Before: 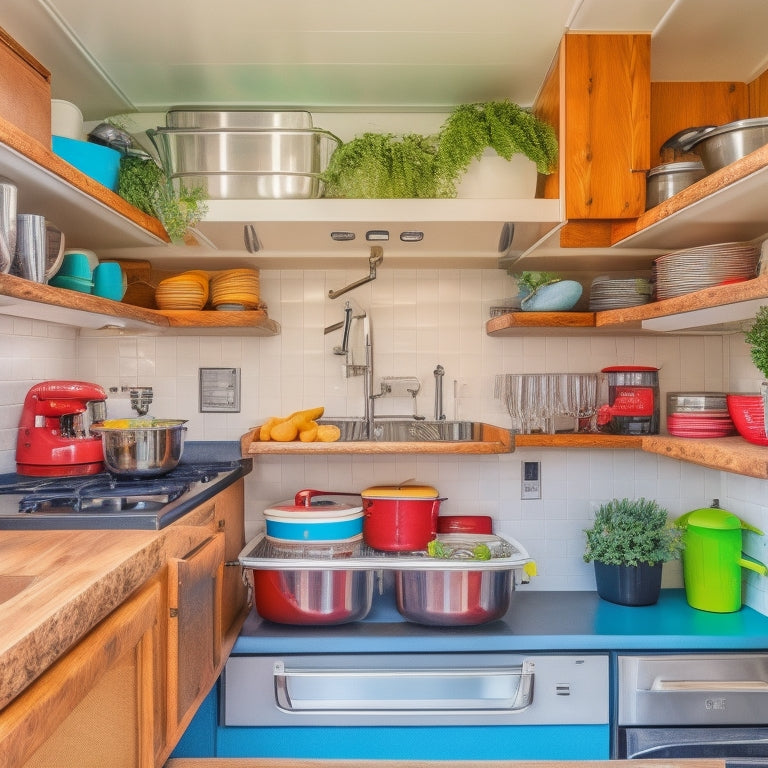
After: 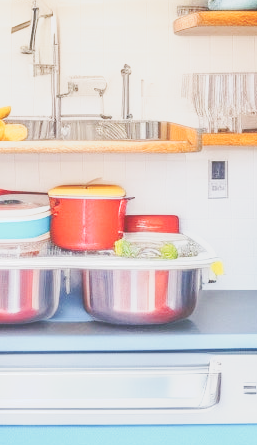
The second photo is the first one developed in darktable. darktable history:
tone curve: curves: ch0 [(0, 0) (0.003, 0.202) (0.011, 0.205) (0.025, 0.222) (0.044, 0.258) (0.069, 0.298) (0.1, 0.321) (0.136, 0.333) (0.177, 0.38) (0.224, 0.439) (0.277, 0.51) (0.335, 0.594) (0.399, 0.675) (0.468, 0.743) (0.543, 0.805) (0.623, 0.861) (0.709, 0.905) (0.801, 0.931) (0.898, 0.941) (1, 1)], preserve colors none
crop: left 40.862%, top 39.213%, right 25.654%, bottom 2.756%
